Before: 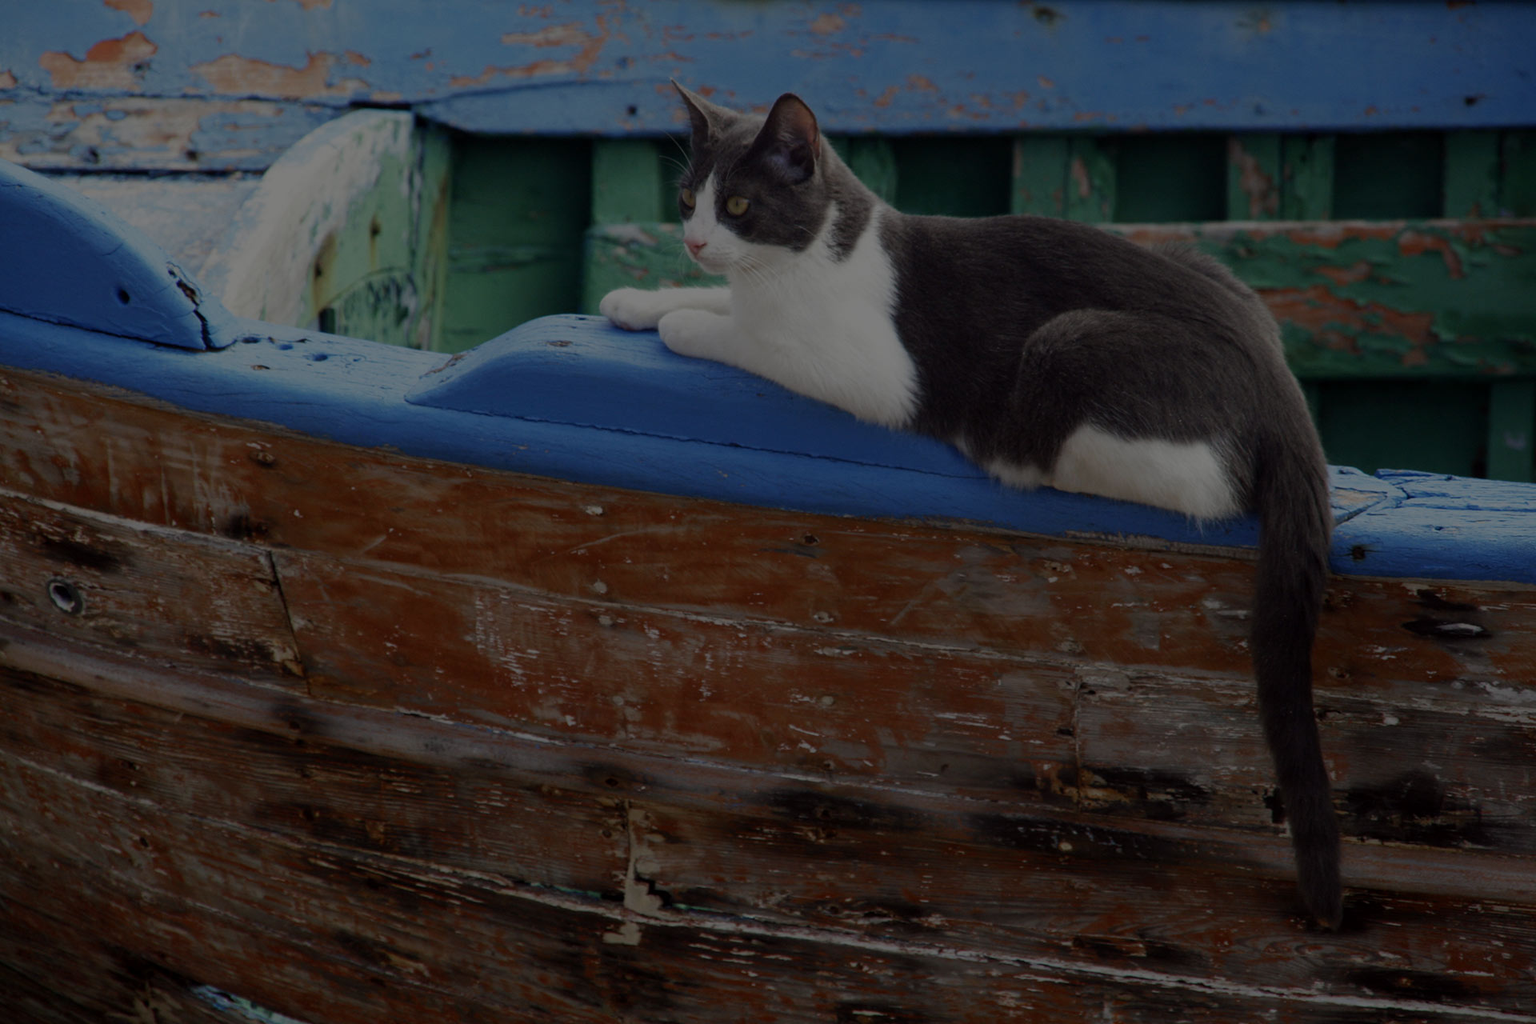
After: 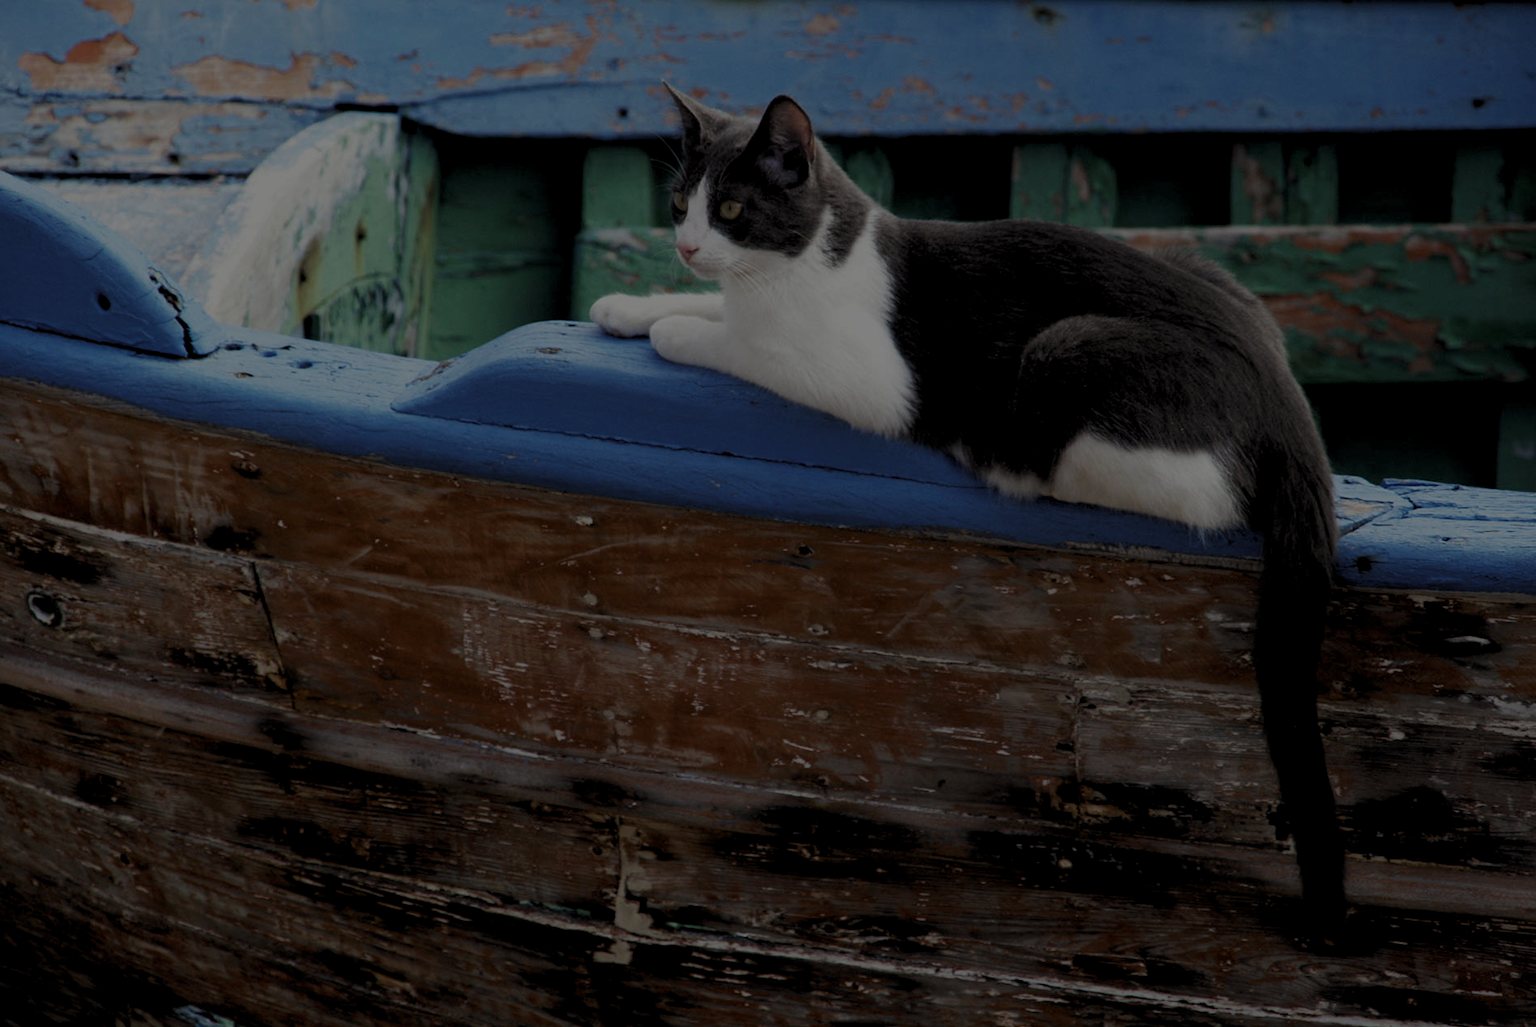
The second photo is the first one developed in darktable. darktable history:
crop and rotate: left 1.433%, right 0.541%, bottom 1.639%
levels: levels [0.062, 0.494, 0.925]
